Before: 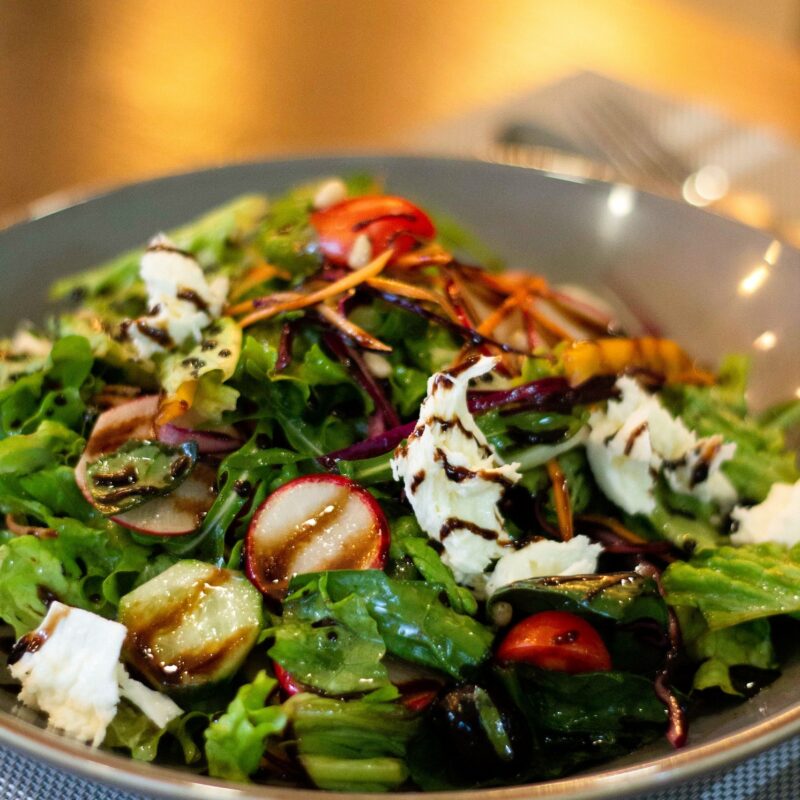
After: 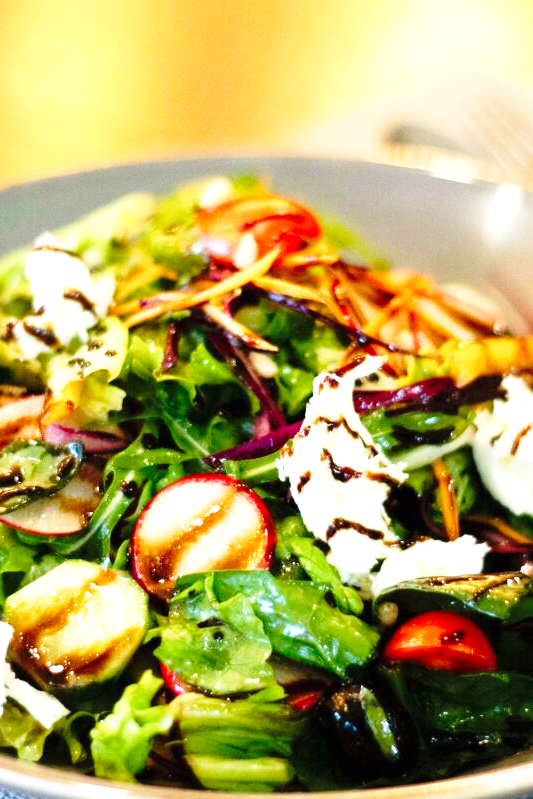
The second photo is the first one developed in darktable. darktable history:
base curve: curves: ch0 [(0, 0) (0.028, 0.03) (0.121, 0.232) (0.46, 0.748) (0.859, 0.968) (1, 1)], preserve colors none
crop and rotate: left 14.292%, right 19.041%
exposure: black level correction 0, exposure 0.9 EV, compensate highlight preservation false
